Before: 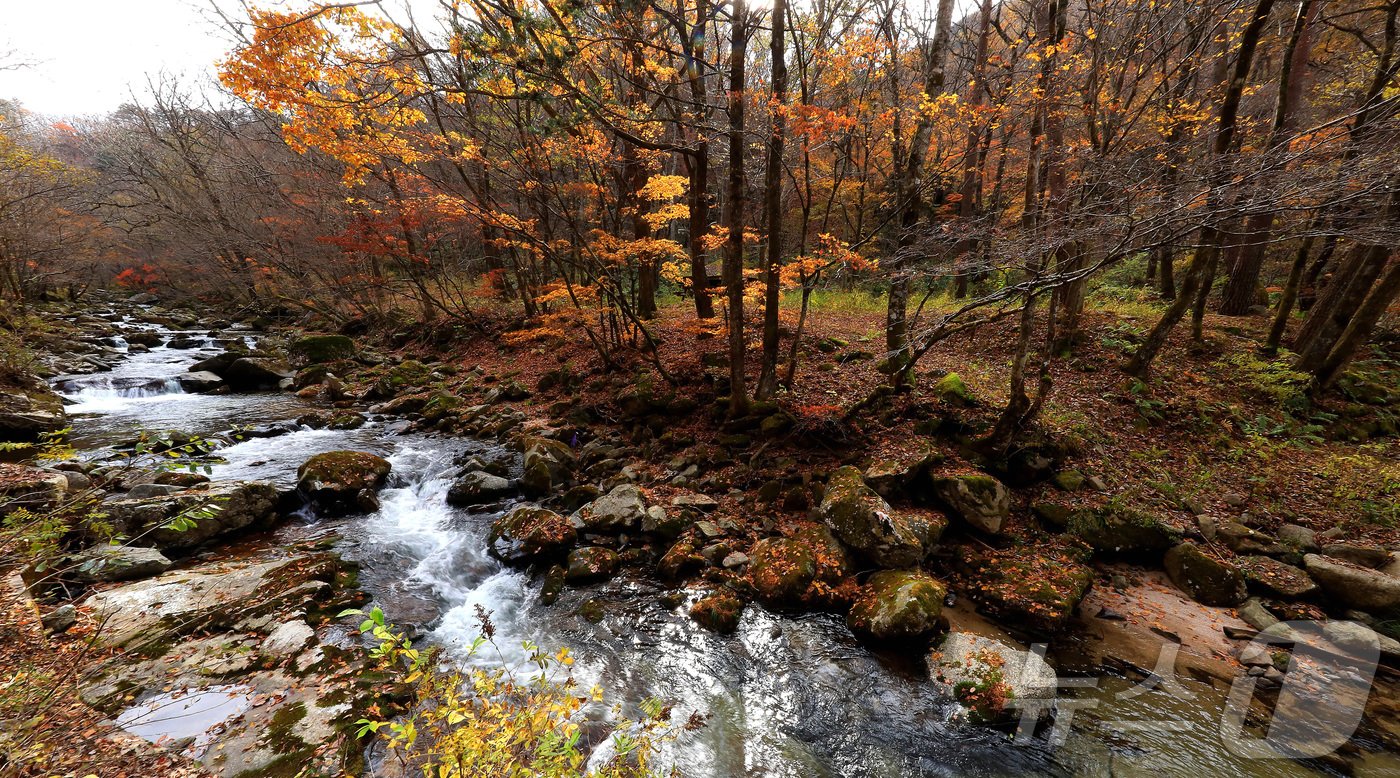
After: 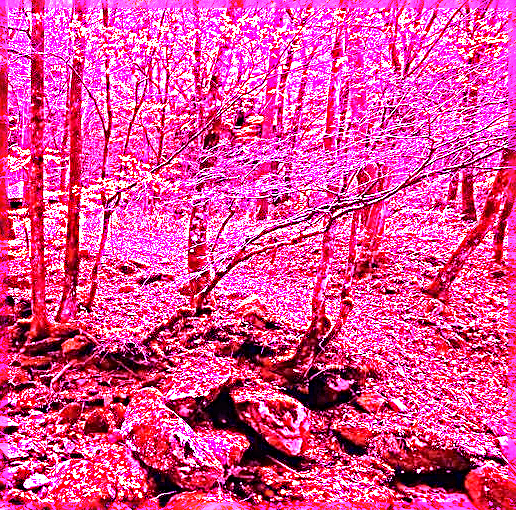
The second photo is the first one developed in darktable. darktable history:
sharpen: radius 3.025, amount 0.757
white balance: red 8, blue 8
crop and rotate: left 49.936%, top 10.094%, right 13.136%, bottom 24.256%
